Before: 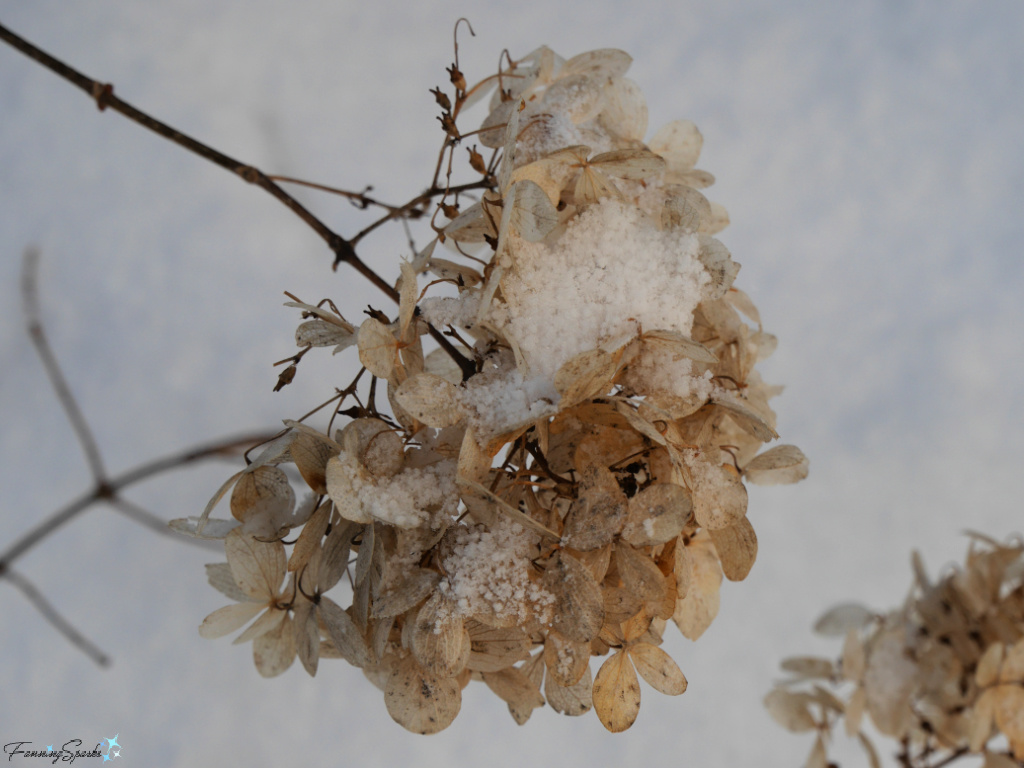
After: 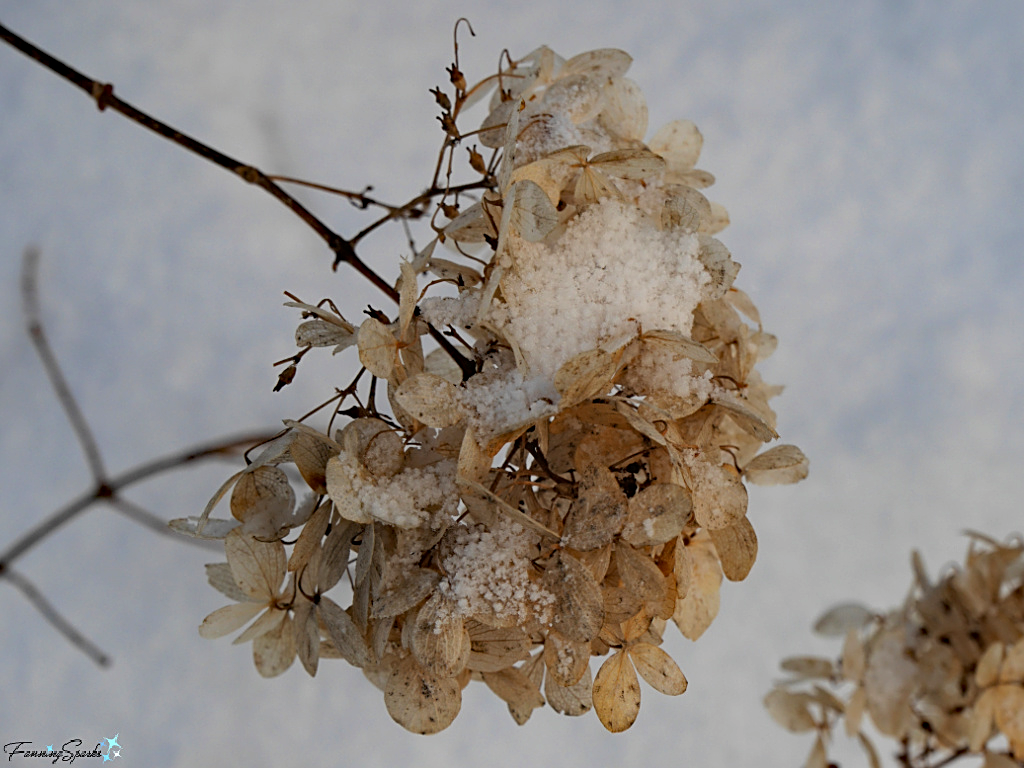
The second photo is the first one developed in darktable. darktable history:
haze removal: strength 0.25, distance 0.25, compatibility mode true, adaptive false
sharpen: on, module defaults
